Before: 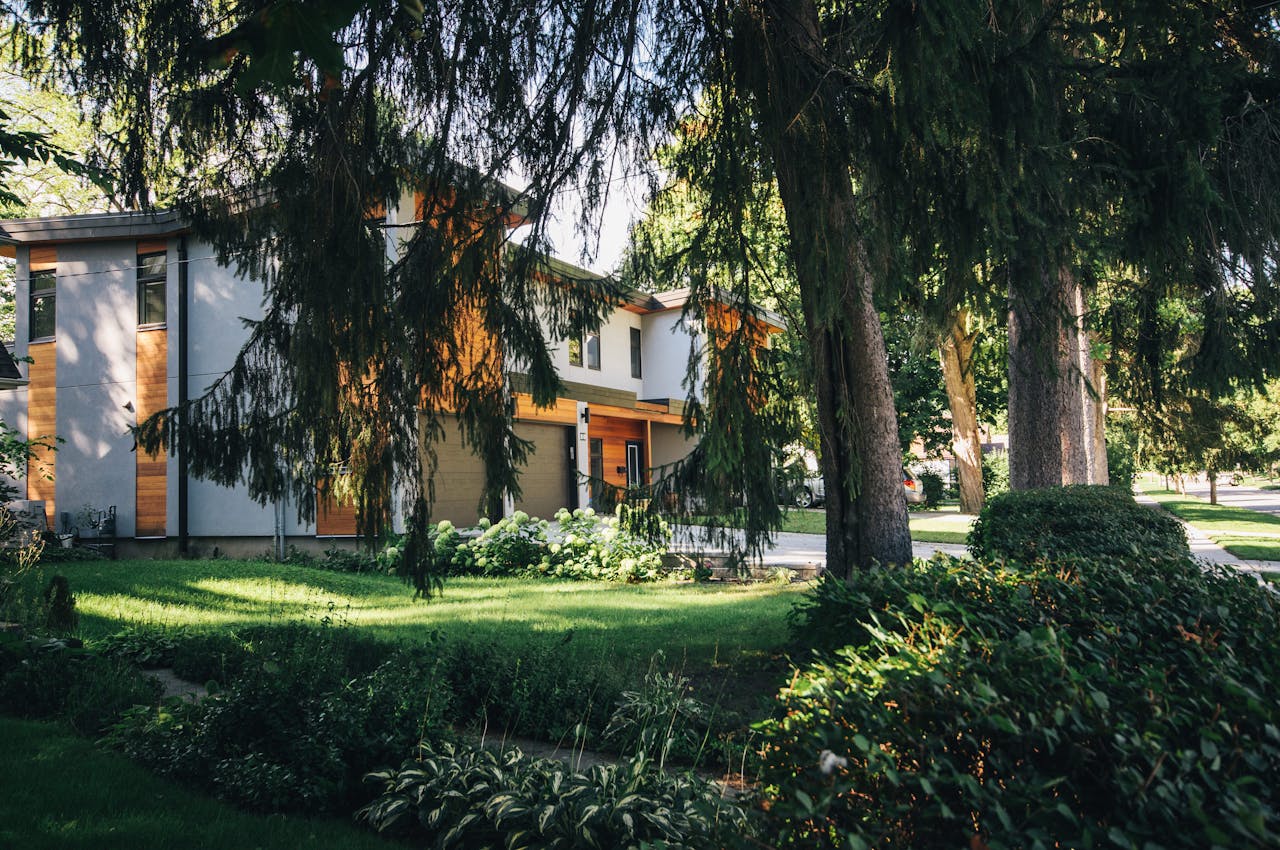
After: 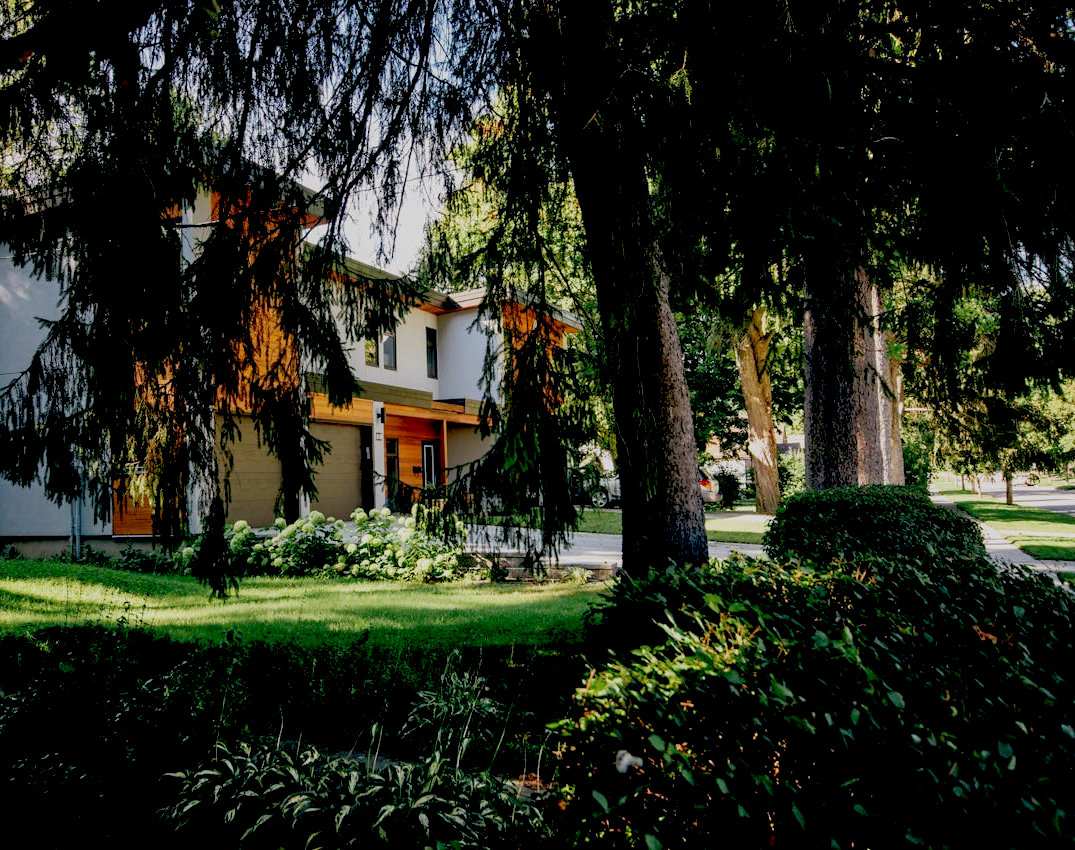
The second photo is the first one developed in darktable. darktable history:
exposure: black level correction 0.04, exposure 0.499 EV, compensate highlight preservation false
crop: left 15.958%
tone equalizer: -8 EV -0.014 EV, -7 EV 0.039 EV, -6 EV -0.006 EV, -5 EV 0.006 EV, -4 EV -0.045 EV, -3 EV -0.234 EV, -2 EV -0.657 EV, -1 EV -0.963 EV, +0 EV -0.958 EV
